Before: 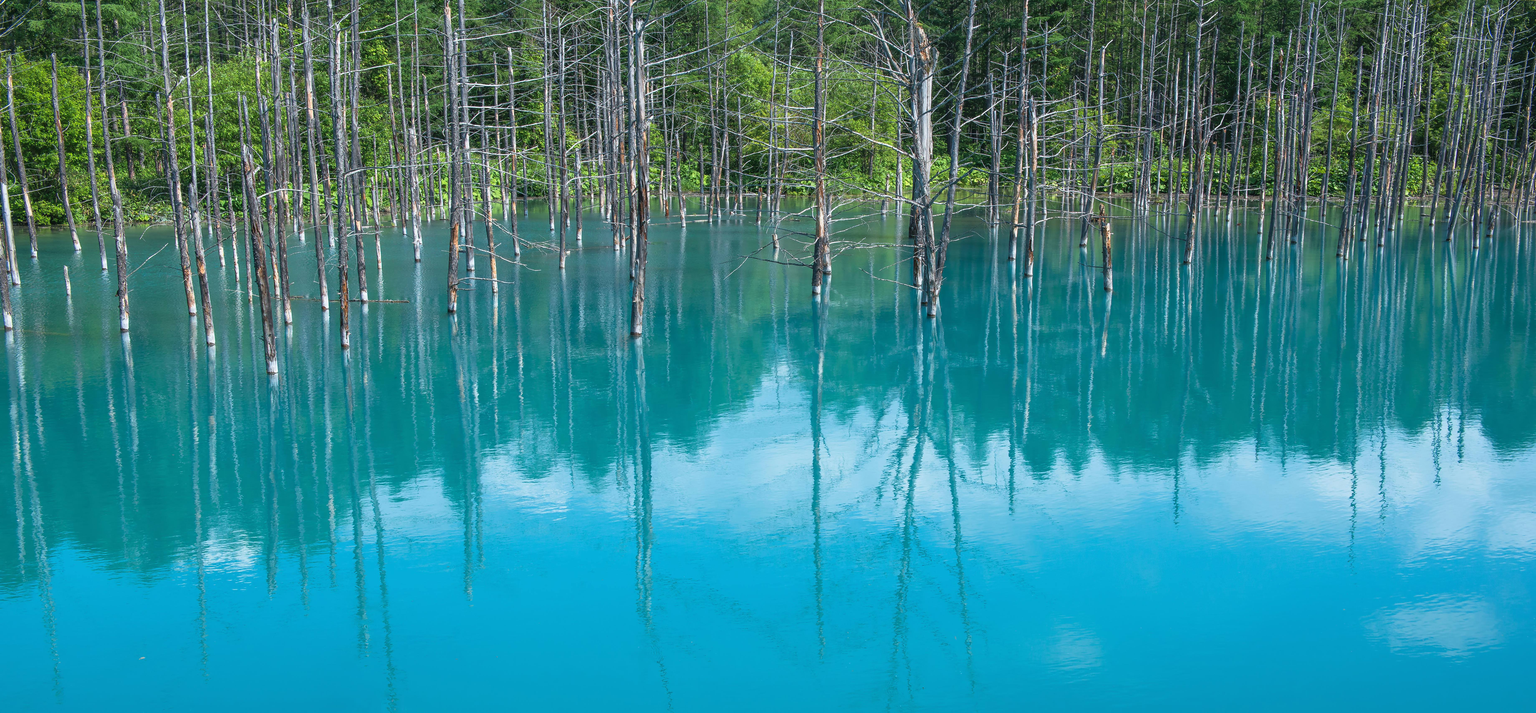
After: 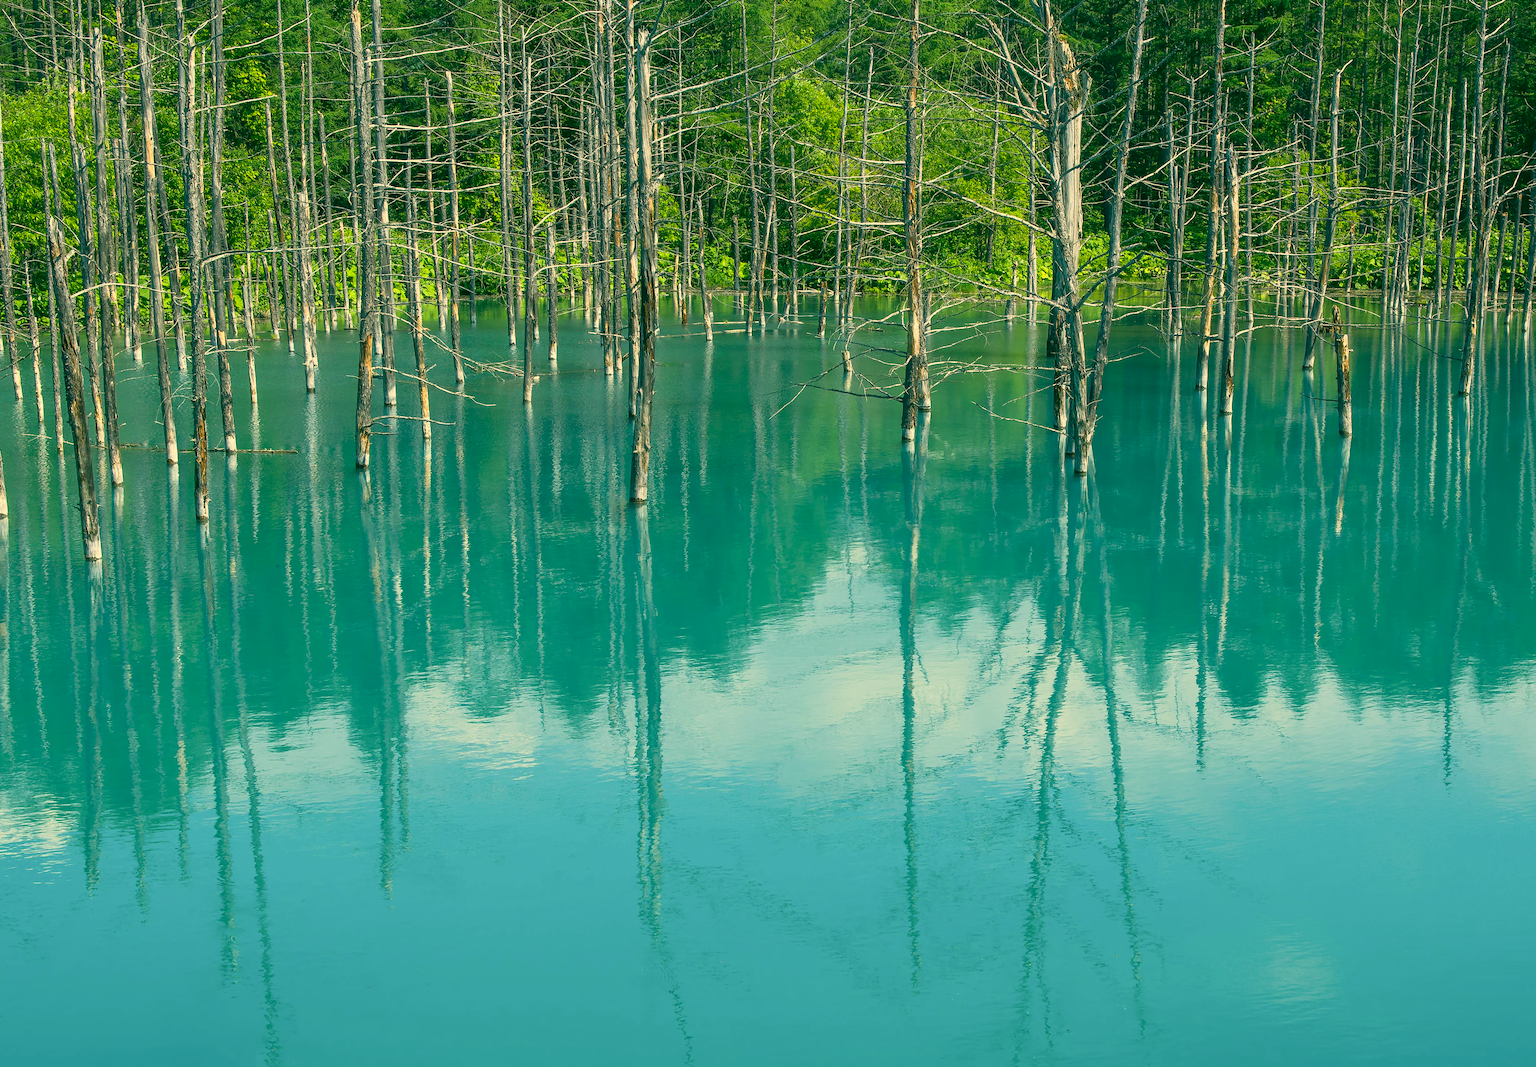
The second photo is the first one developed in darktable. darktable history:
crop and rotate: left 13.715%, right 19.529%
color correction: highlights a* 5.63, highlights b* 33.52, shadows a* -25.22, shadows b* 3.76
